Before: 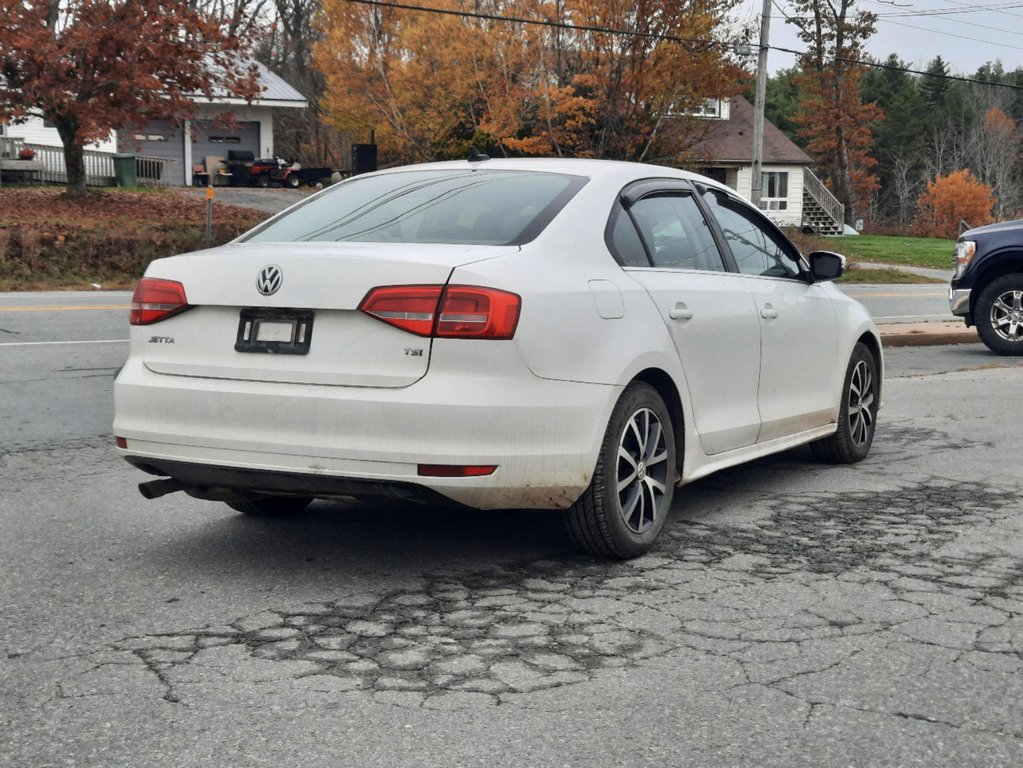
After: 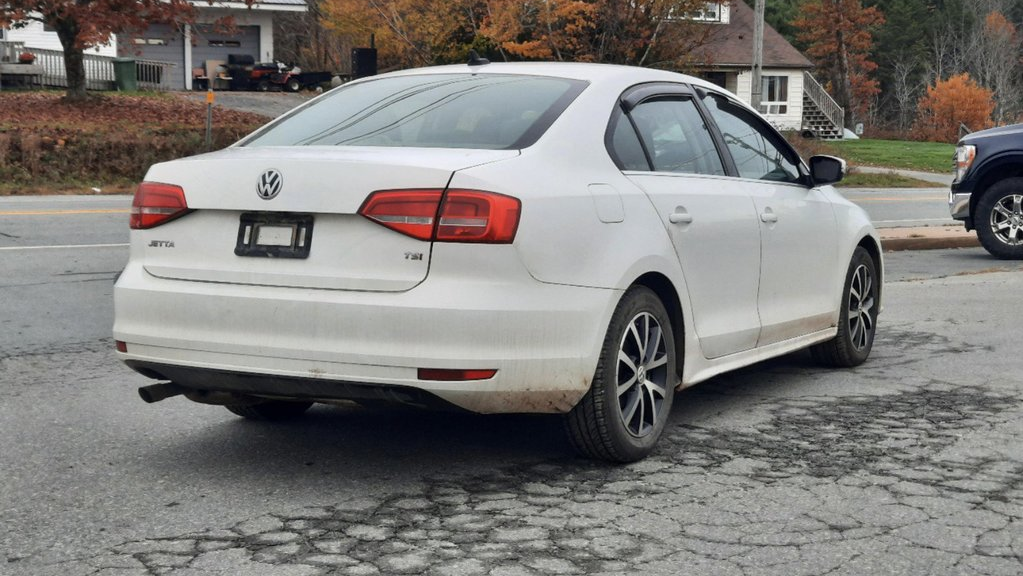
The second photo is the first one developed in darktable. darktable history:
crop and rotate: top 12.5%, bottom 12.5%
color zones: curves: ch0 [(0.25, 0.5) (0.428, 0.473) (0.75, 0.5)]; ch1 [(0.243, 0.479) (0.398, 0.452) (0.75, 0.5)]
